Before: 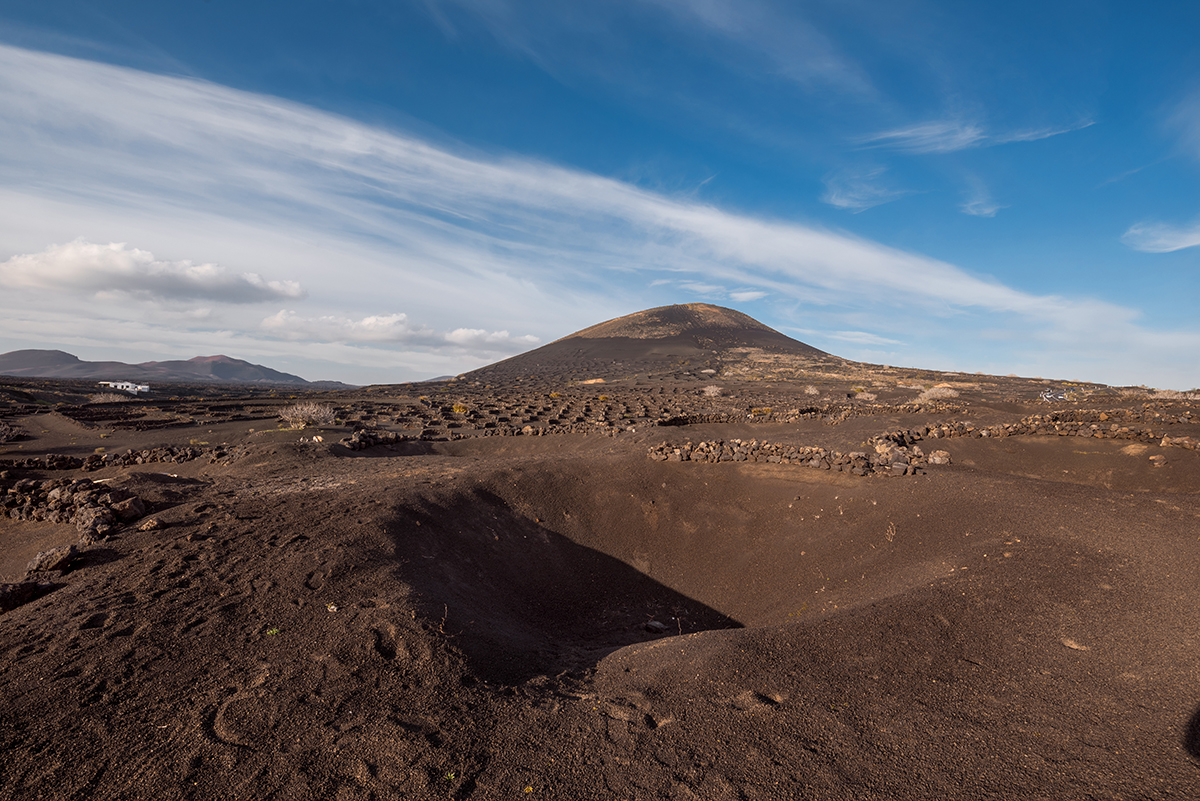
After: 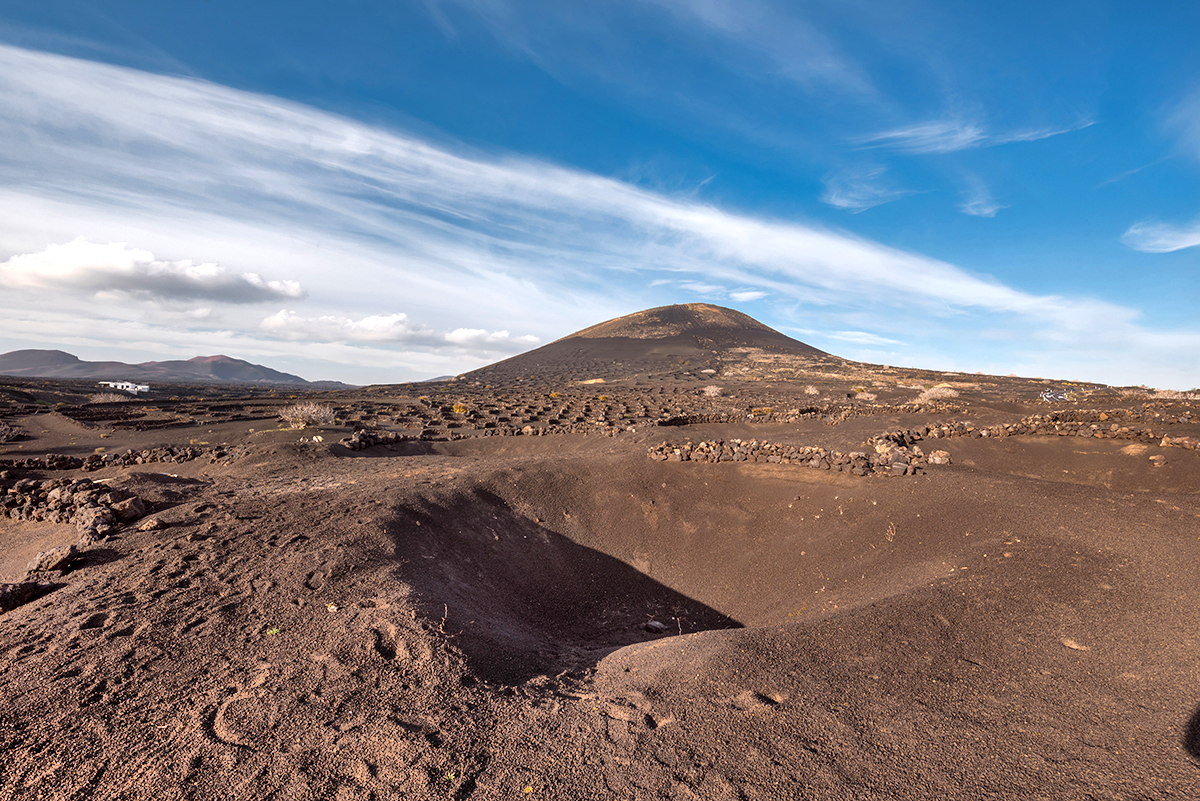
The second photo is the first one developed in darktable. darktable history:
exposure: exposure 0.6 EV, compensate highlight preservation false
shadows and highlights: shadows 75, highlights -60.85, soften with gaussian
